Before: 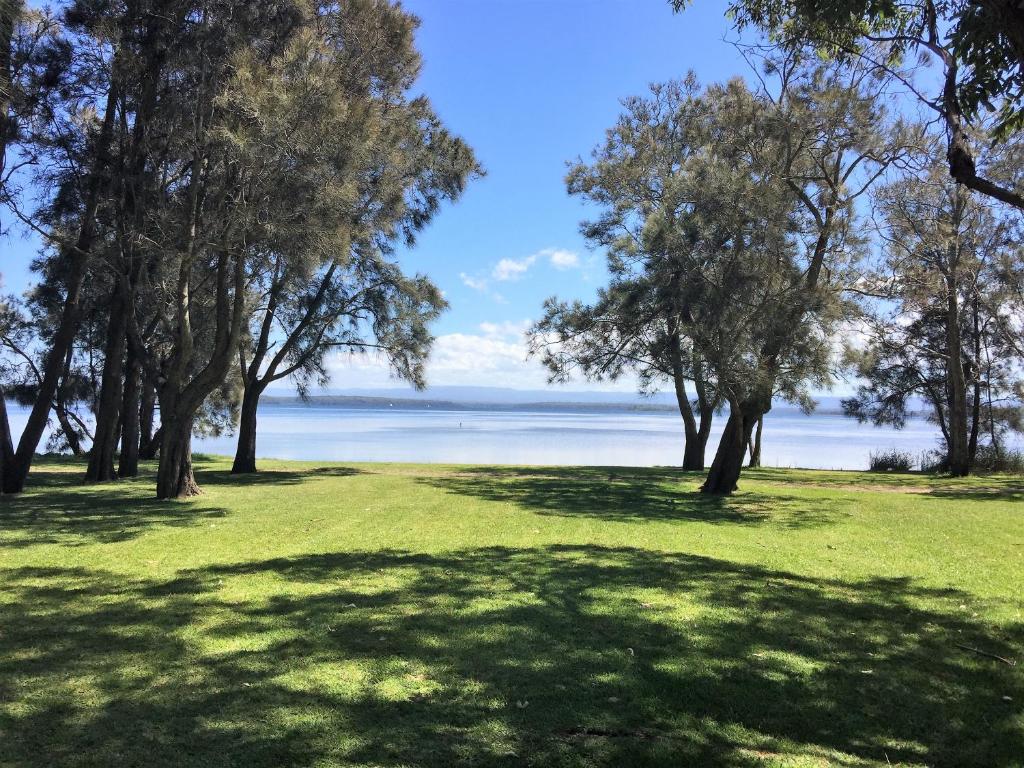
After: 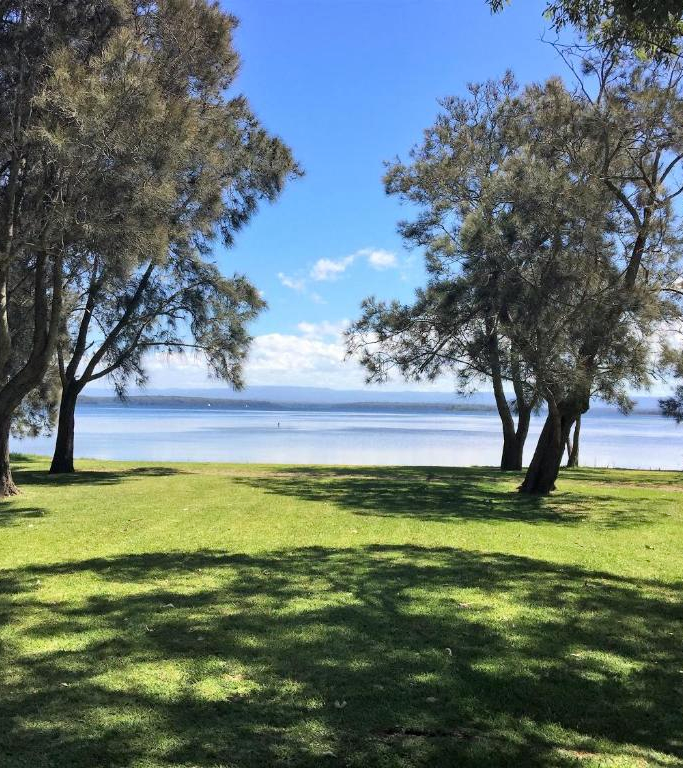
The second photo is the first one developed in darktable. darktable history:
haze removal: compatibility mode true, adaptive false
crop and rotate: left 17.797%, right 15.422%
